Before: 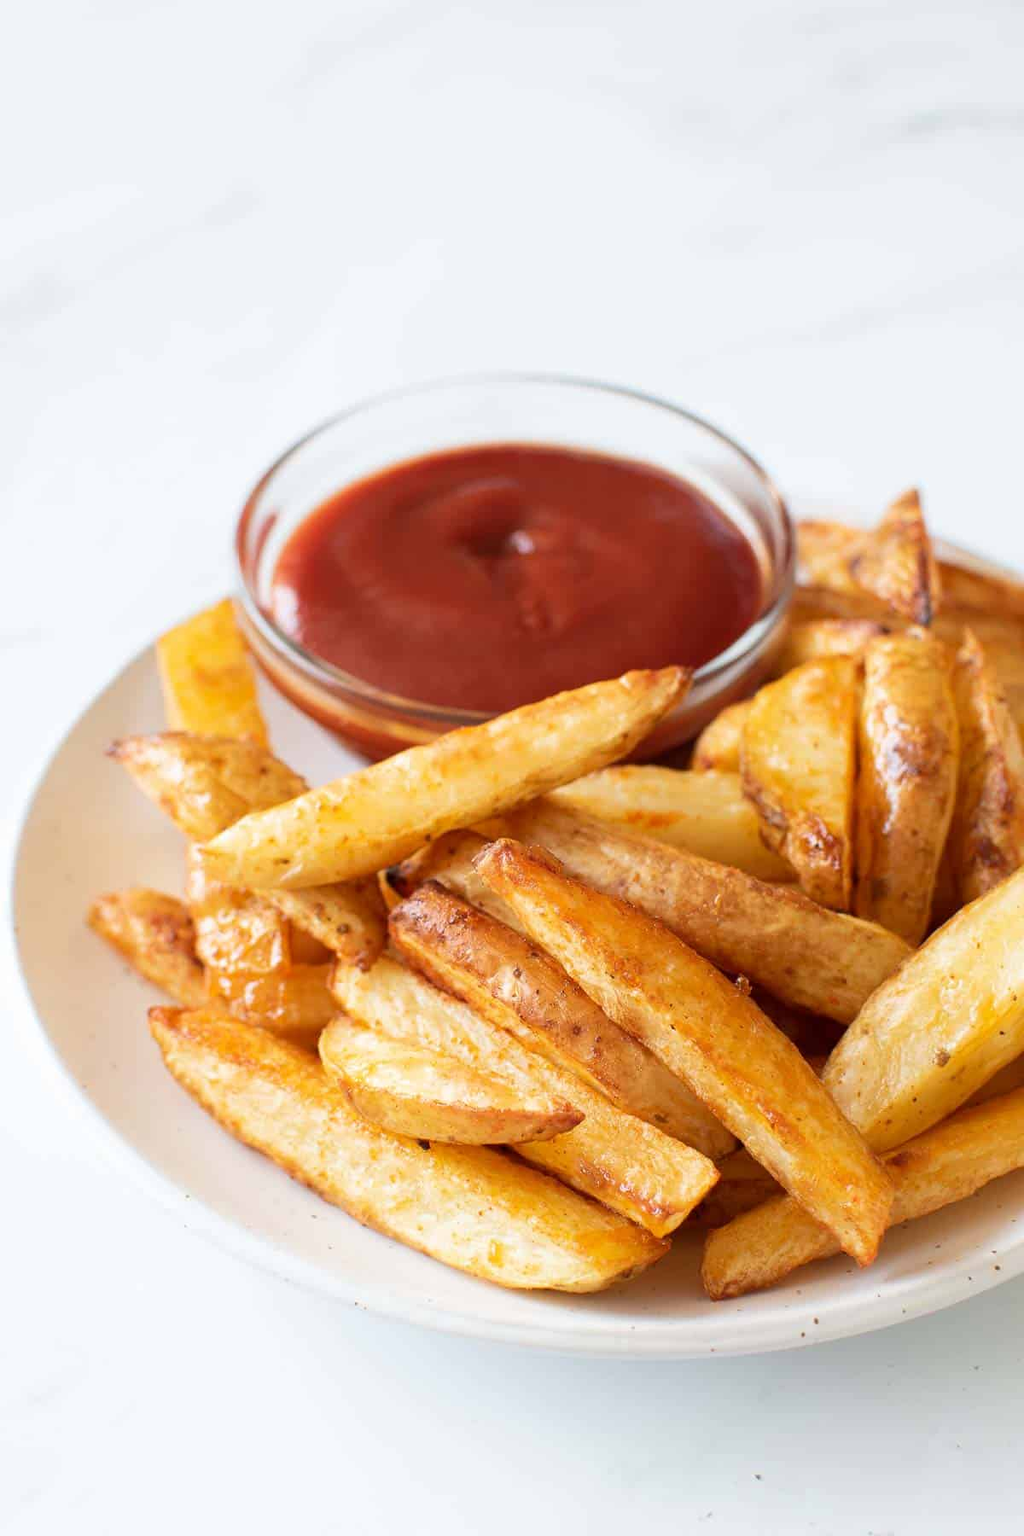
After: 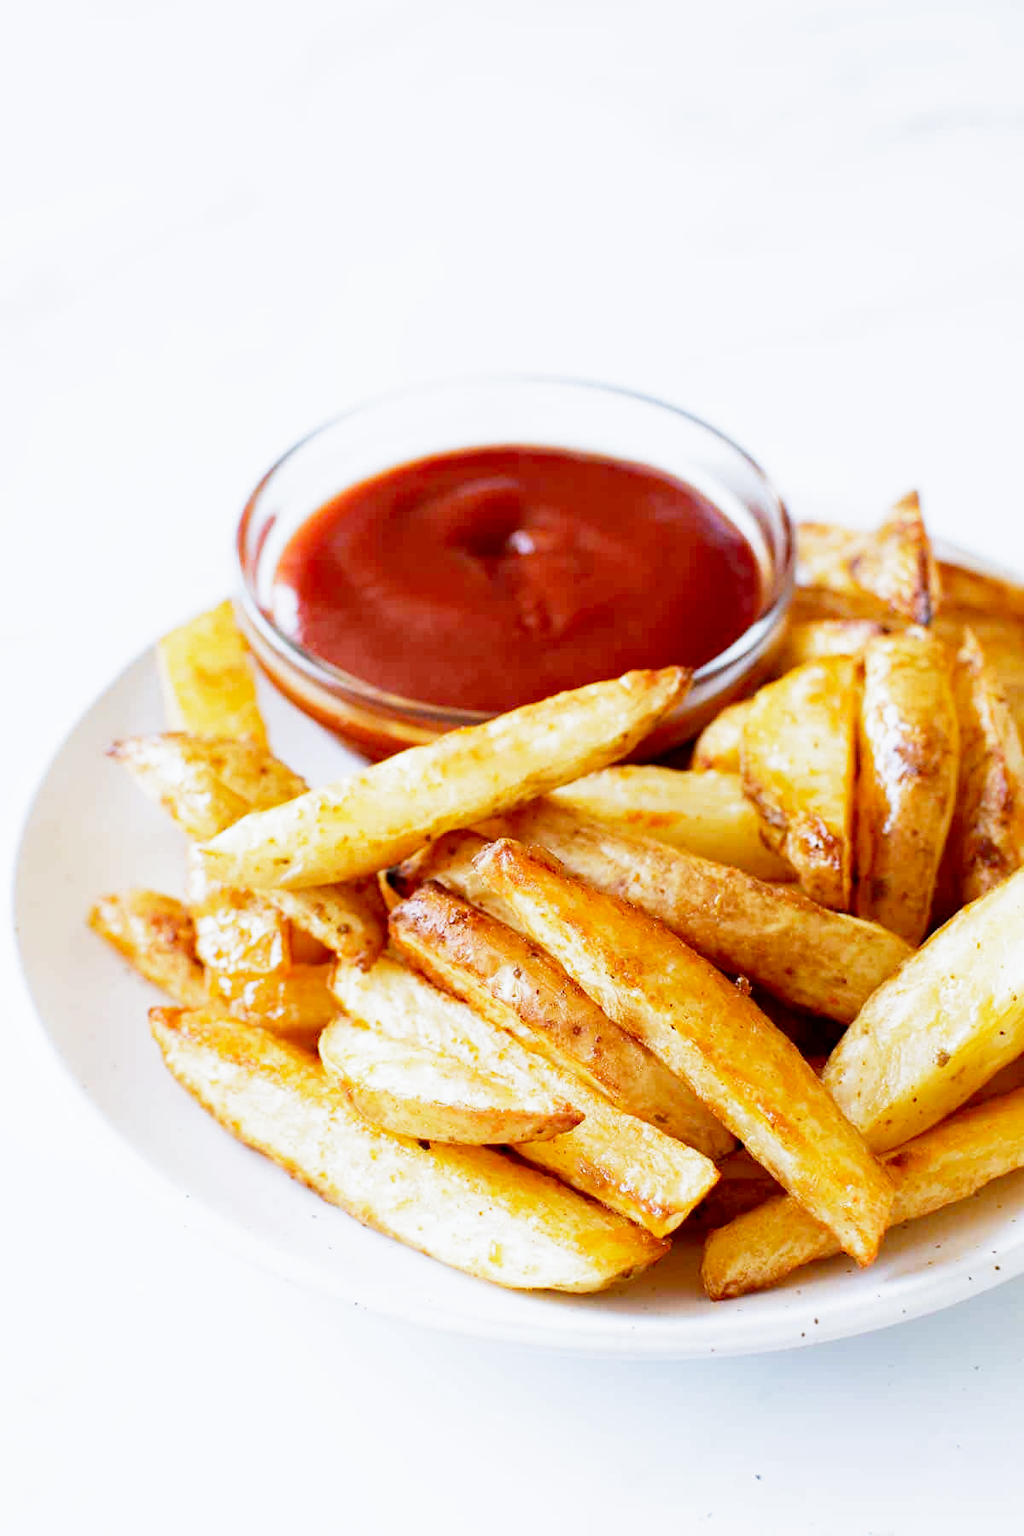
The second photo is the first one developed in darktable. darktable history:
white balance: red 0.926, green 1.003, blue 1.133
haze removal: compatibility mode true, adaptive false
filmic rgb: middle gray luminance 12.74%, black relative exposure -10.13 EV, white relative exposure 3.47 EV, threshold 6 EV, target black luminance 0%, hardness 5.74, latitude 44.69%, contrast 1.221, highlights saturation mix 5%, shadows ↔ highlights balance 26.78%, add noise in highlights 0, preserve chrominance no, color science v3 (2019), use custom middle-gray values true, iterations of high-quality reconstruction 0, contrast in highlights soft, enable highlight reconstruction true
